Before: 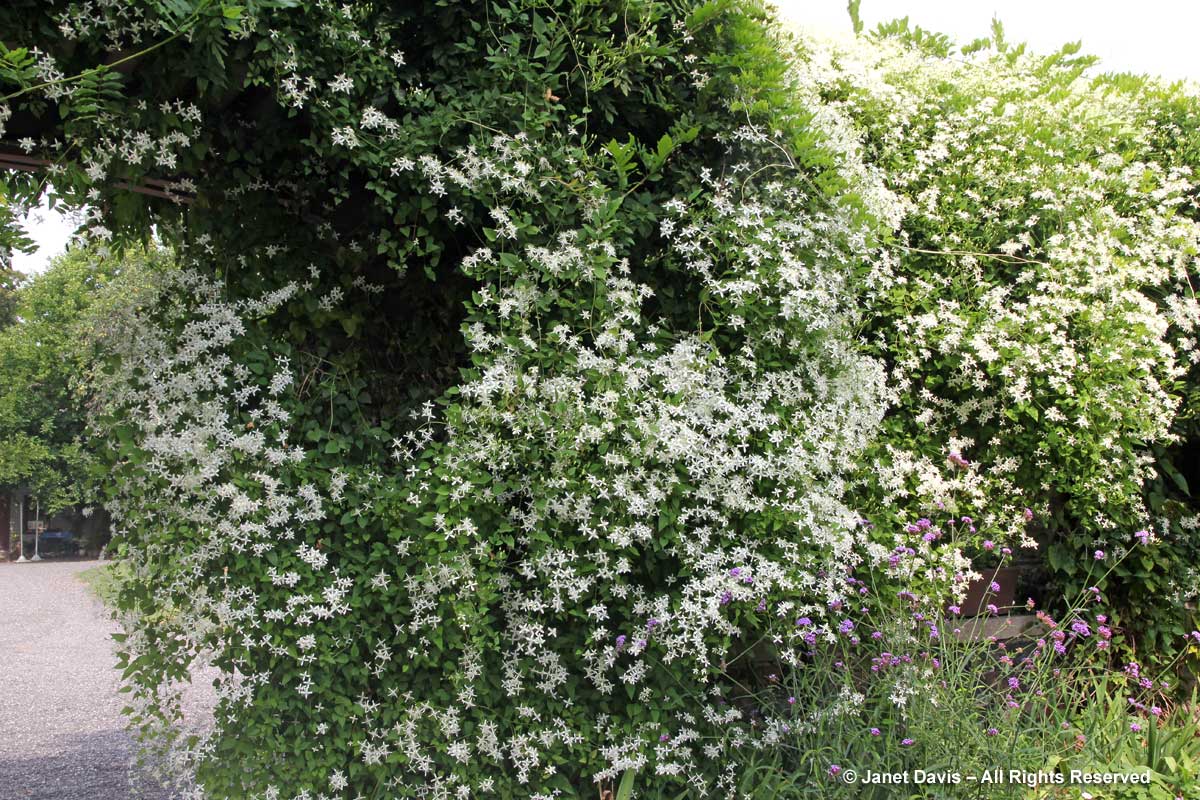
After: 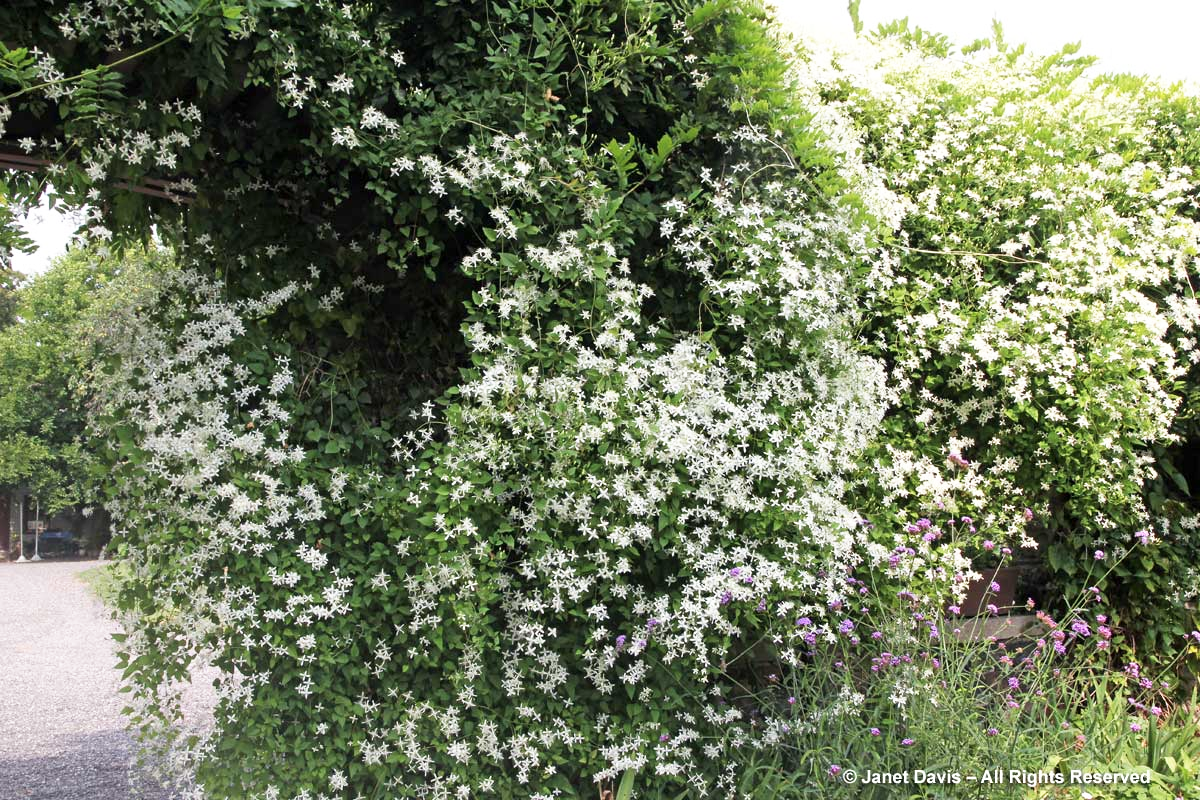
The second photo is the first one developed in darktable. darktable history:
contrast brightness saturation: saturation -0.089
base curve: curves: ch0 [(0, 0) (0.688, 0.865) (1, 1)], preserve colors none
